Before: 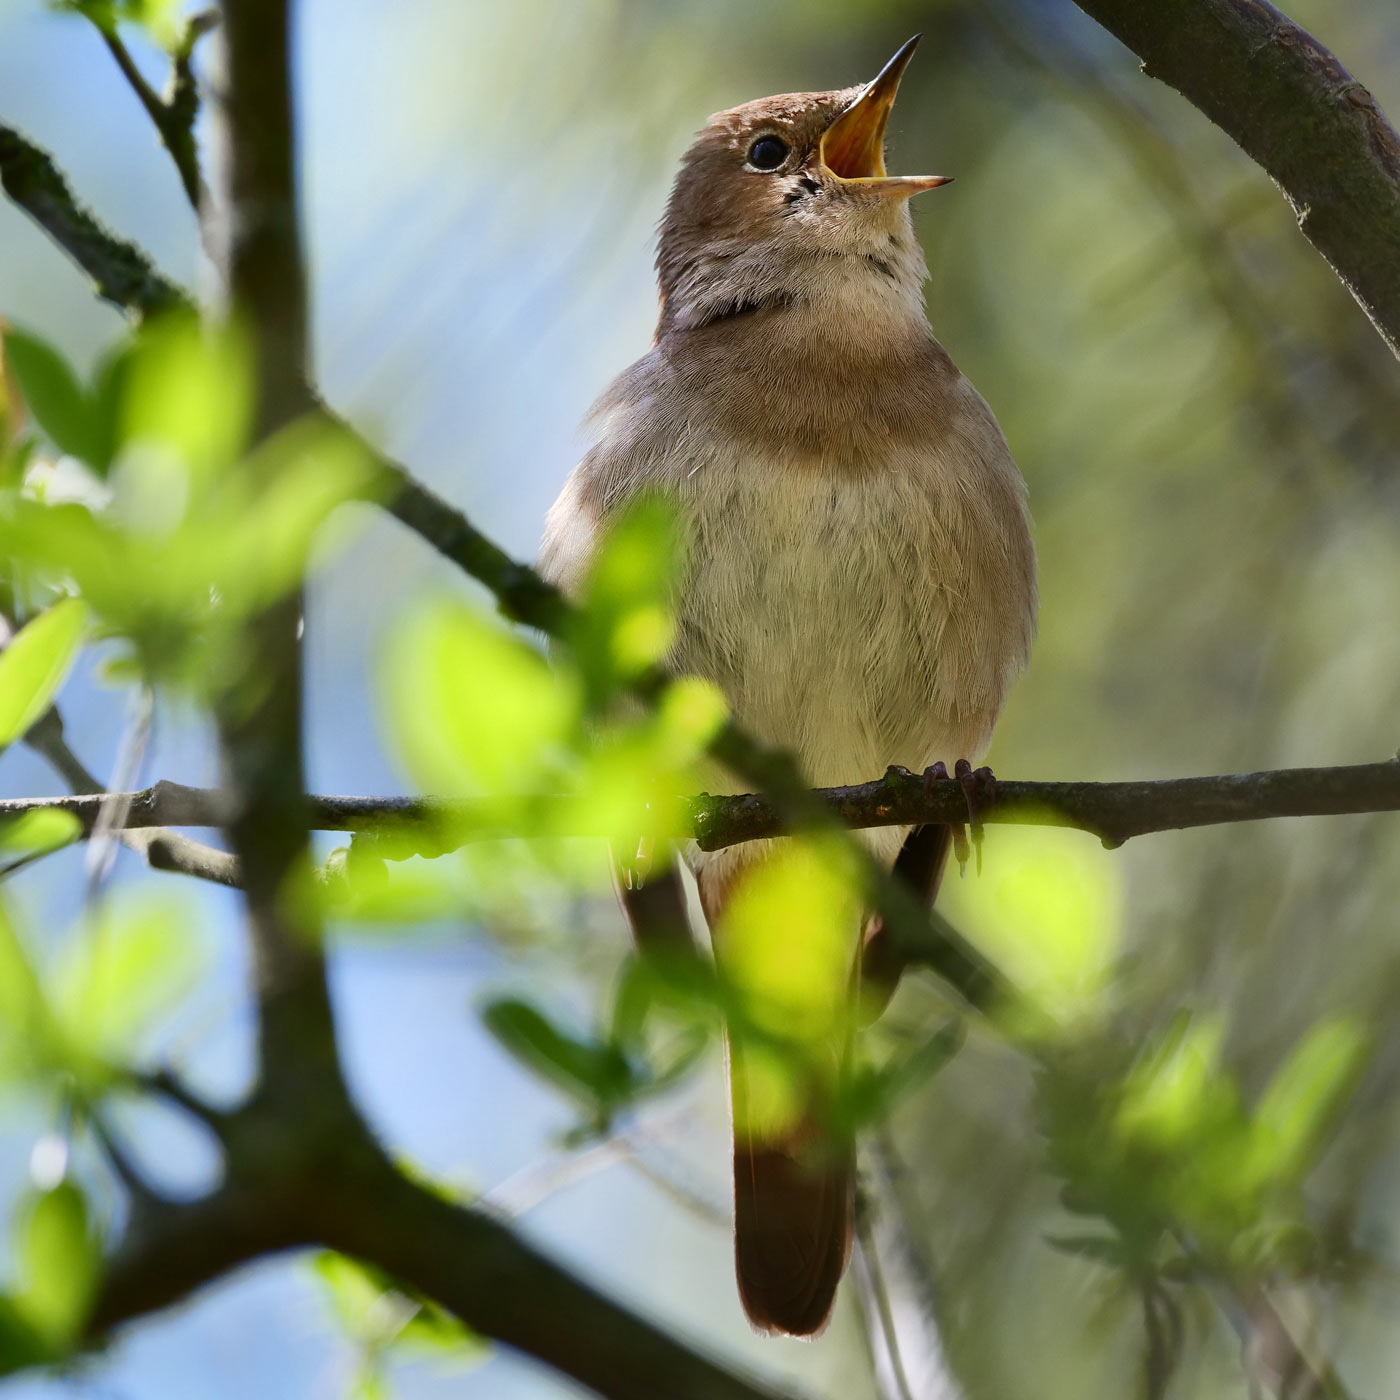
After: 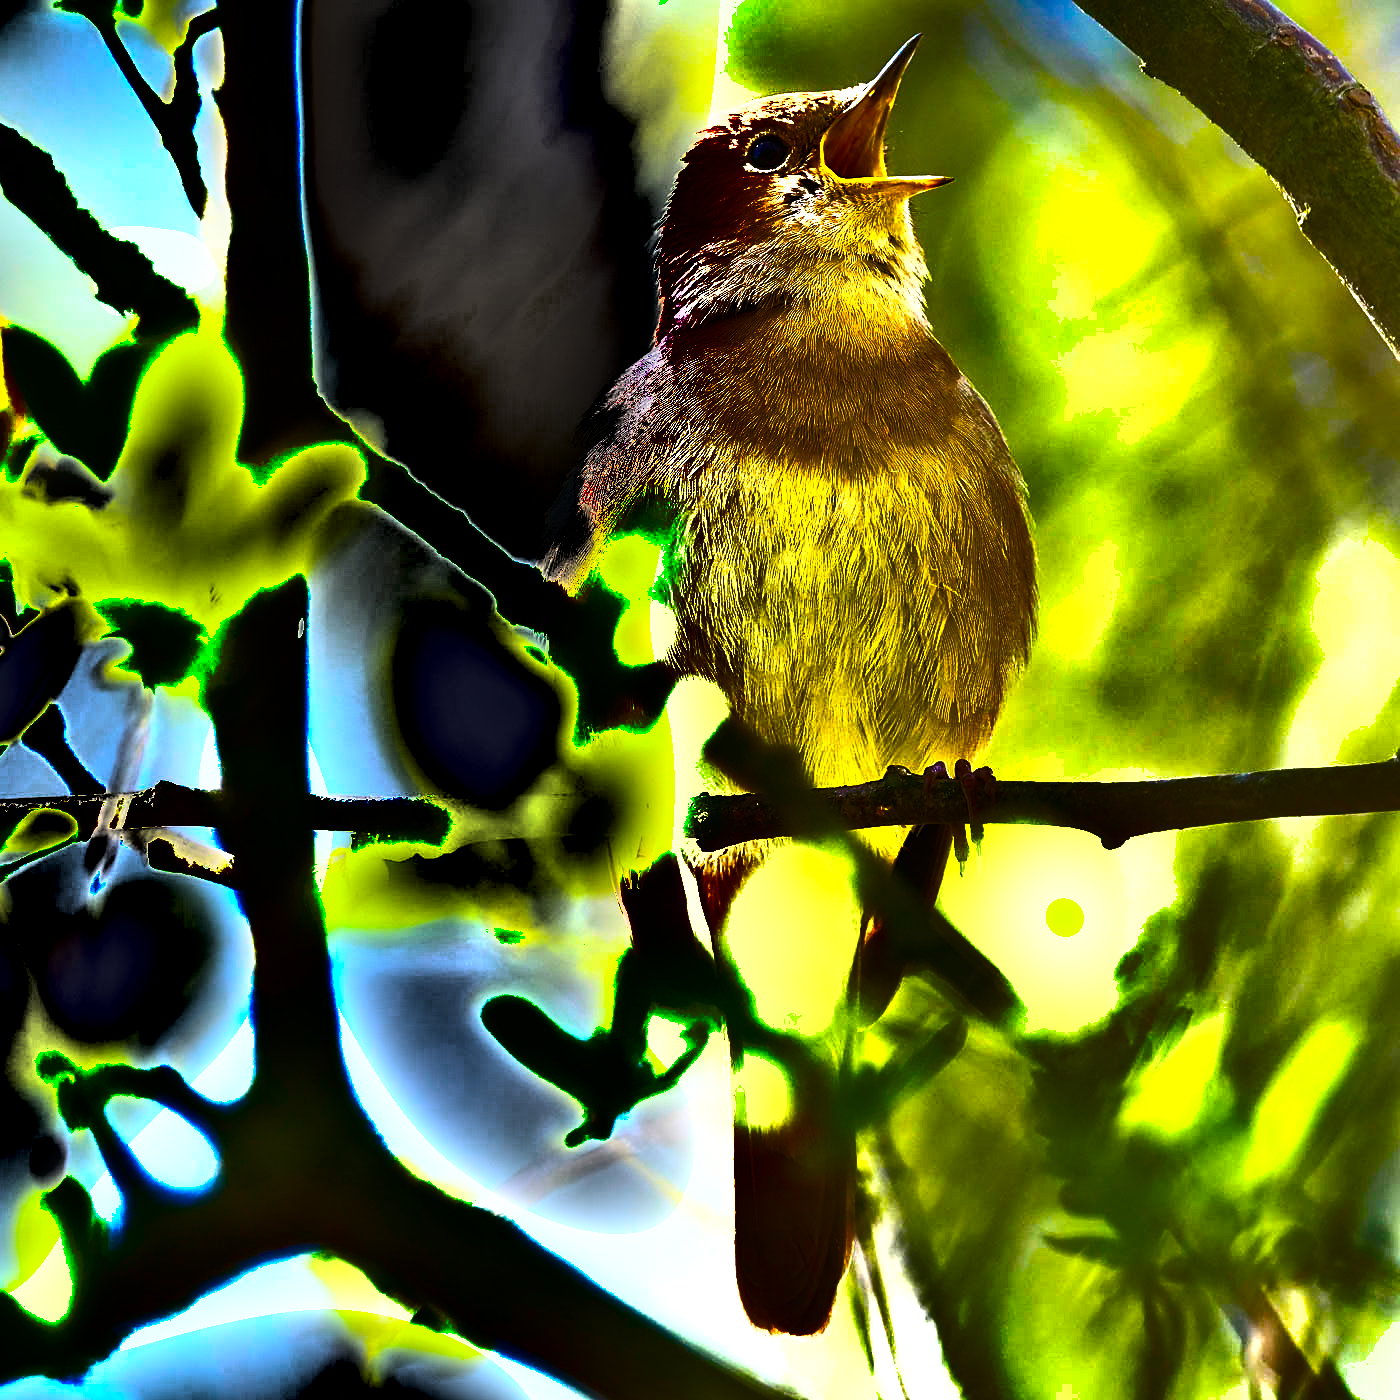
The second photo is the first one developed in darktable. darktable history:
shadows and highlights: shadows 19.13, highlights -83.41, soften with gaussian
sharpen: on, module defaults
color balance rgb: linear chroma grading › global chroma 20%, perceptual saturation grading › global saturation 65%, perceptual saturation grading › highlights 60%, perceptual saturation grading › mid-tones 50%, perceptual saturation grading › shadows 50%, perceptual brilliance grading › global brilliance 30%, perceptual brilliance grading › highlights 50%, perceptual brilliance grading › mid-tones 50%, perceptual brilliance grading › shadows -22%, global vibrance 20%
